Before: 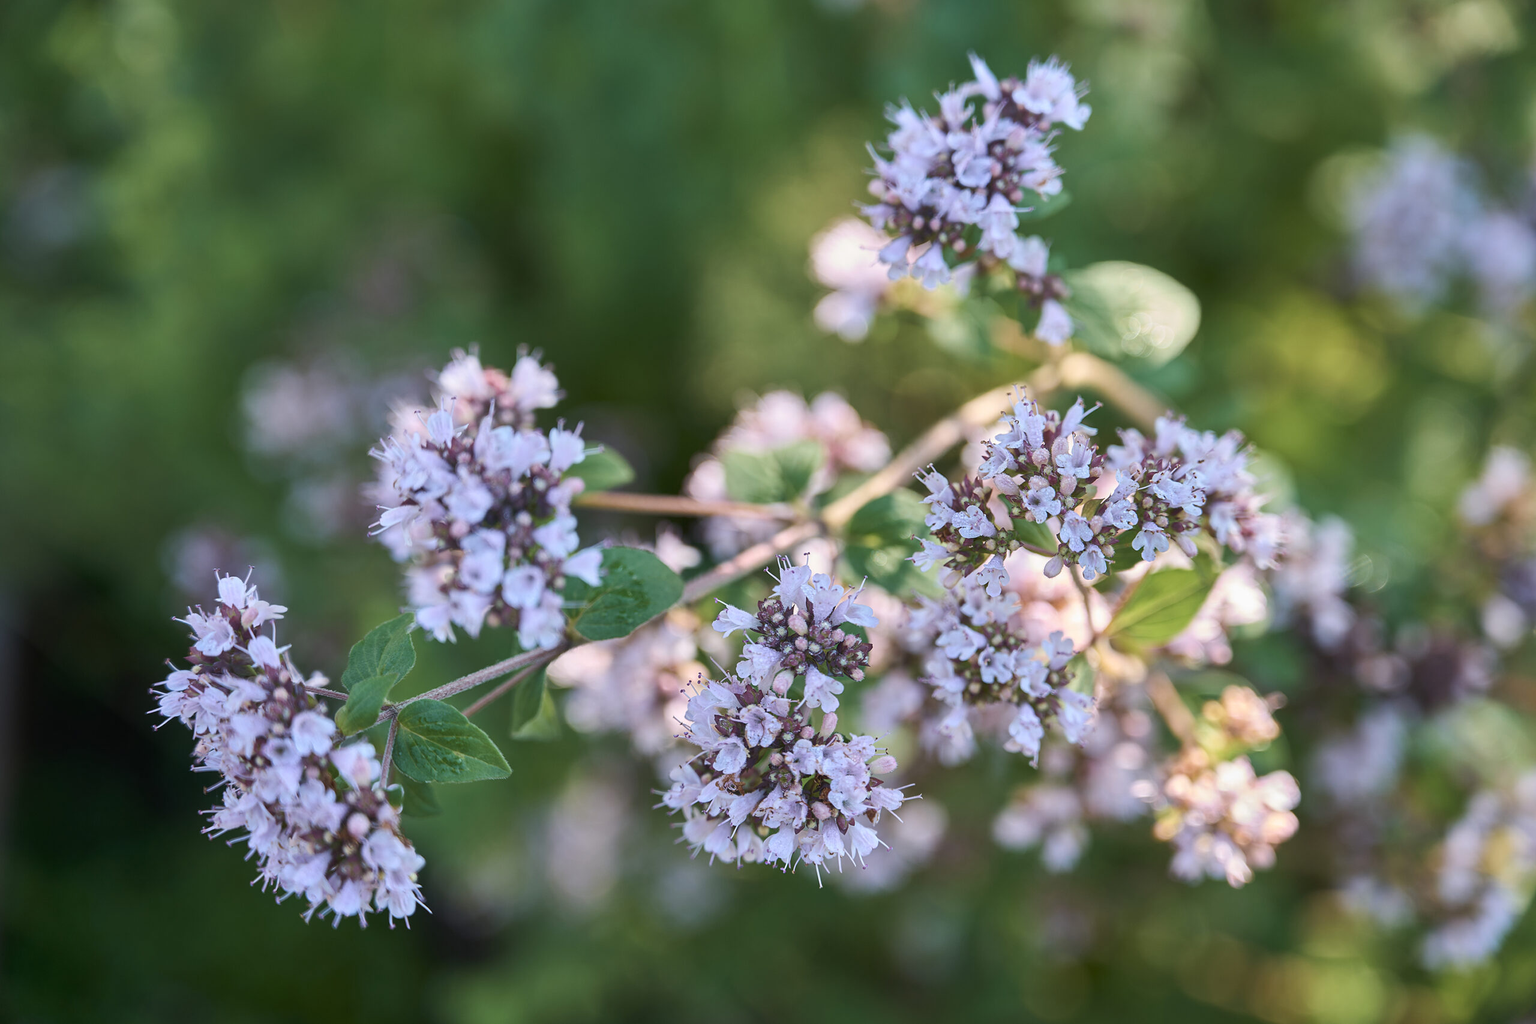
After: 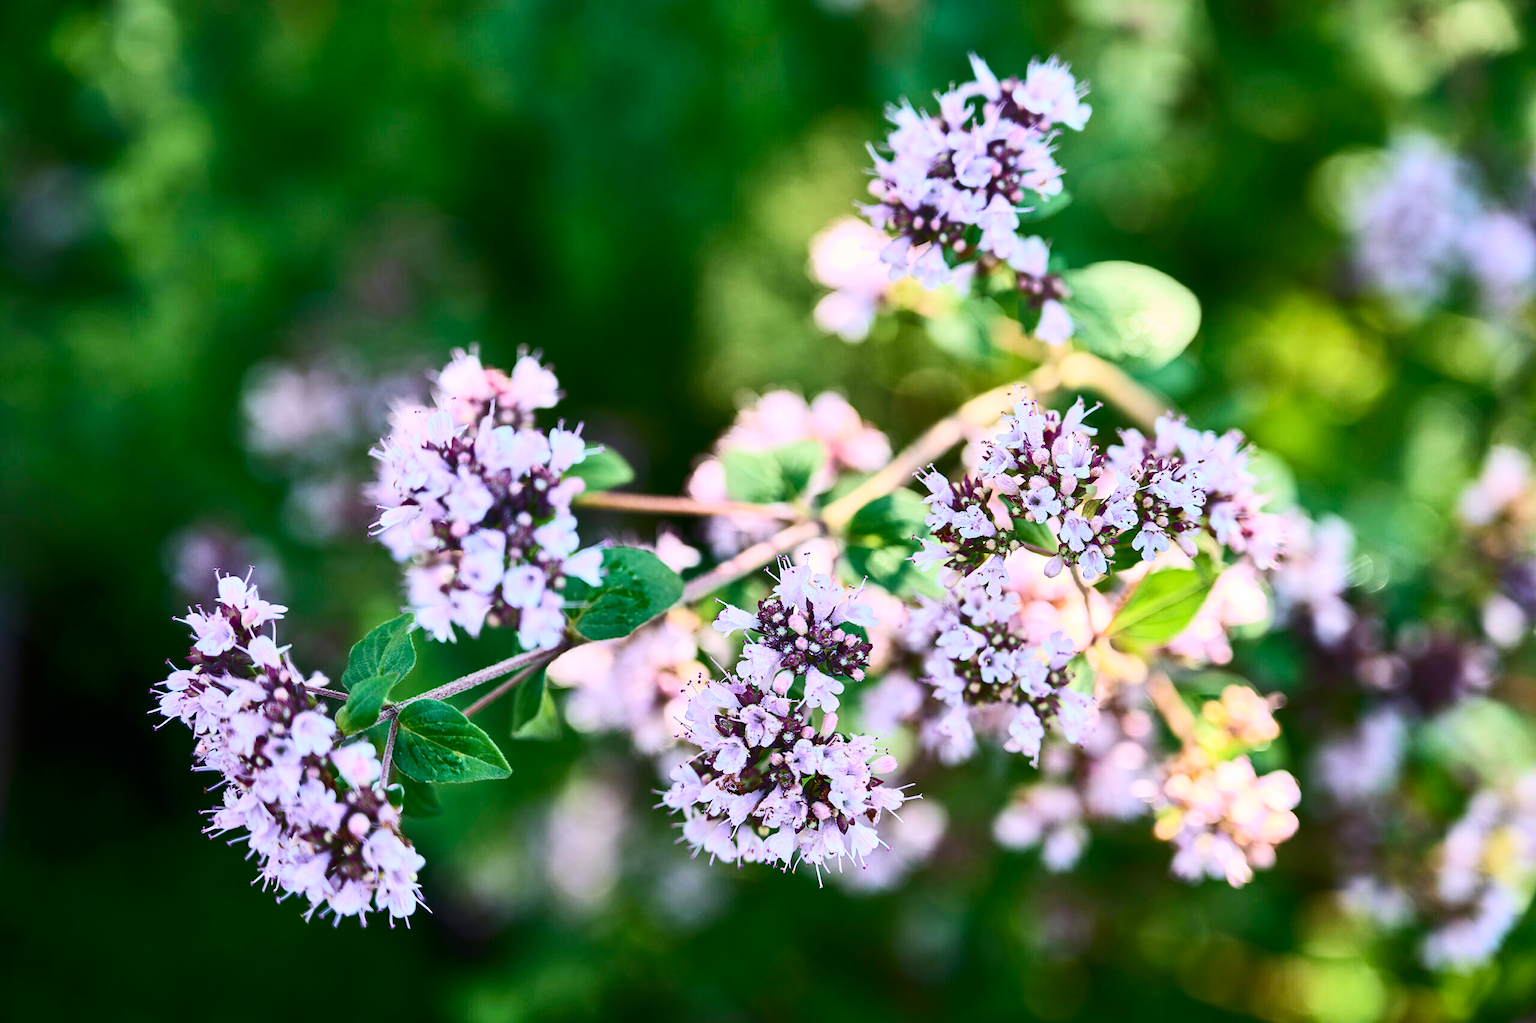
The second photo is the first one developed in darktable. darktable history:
contrast brightness saturation: contrast 0.414, brightness 0.1, saturation 0.214
